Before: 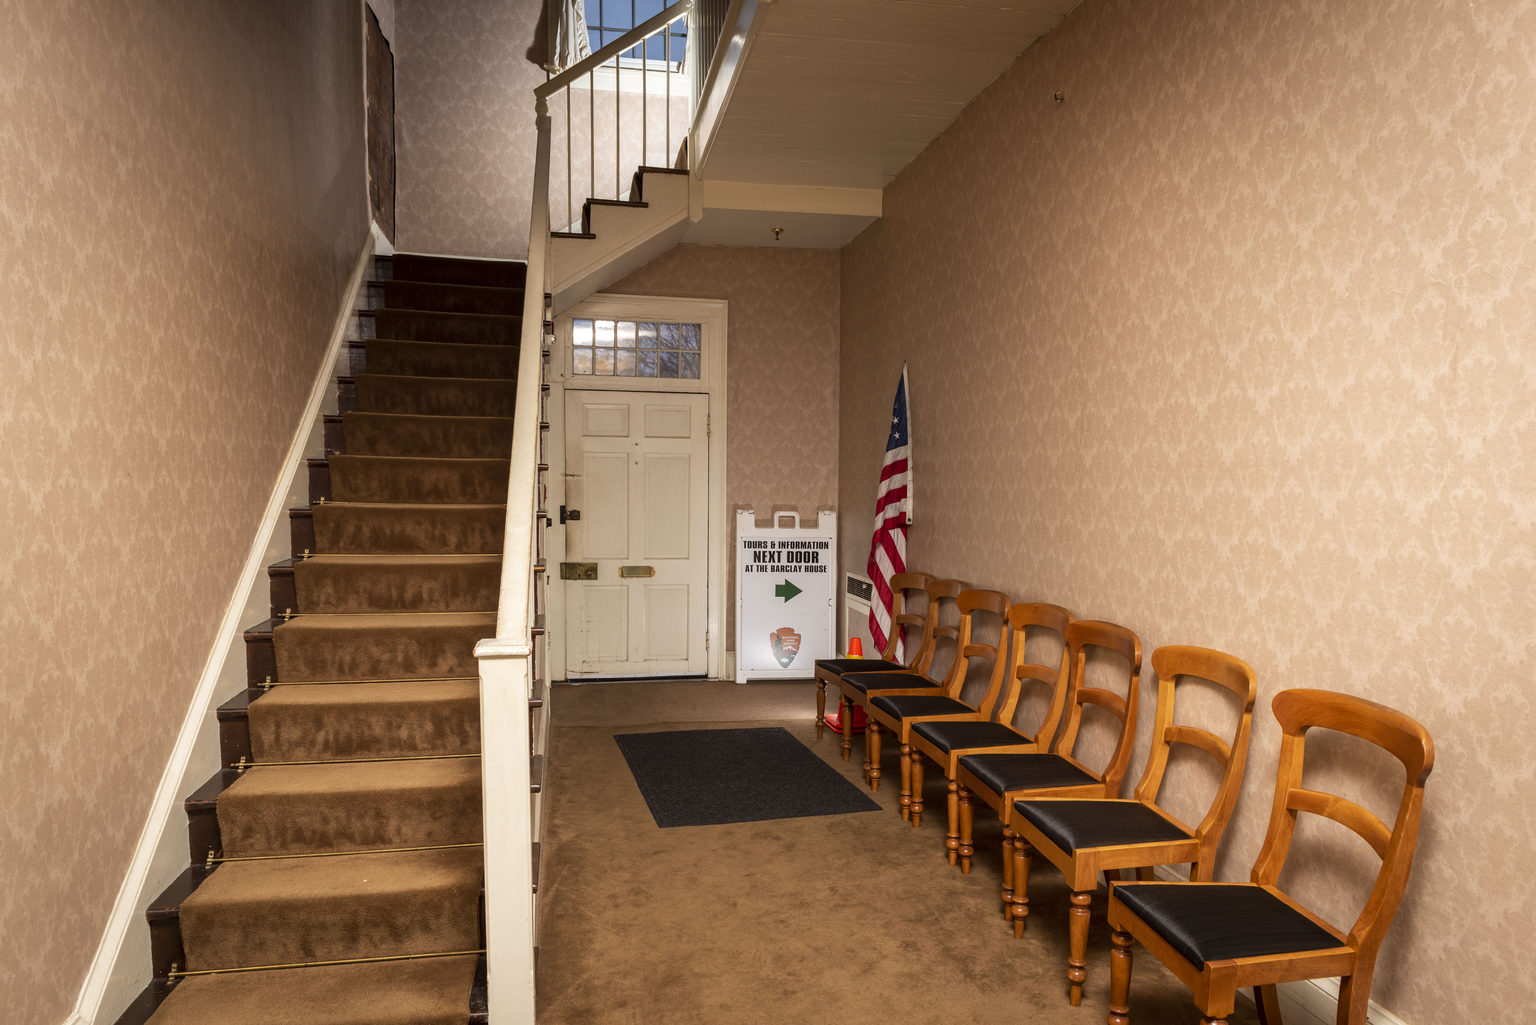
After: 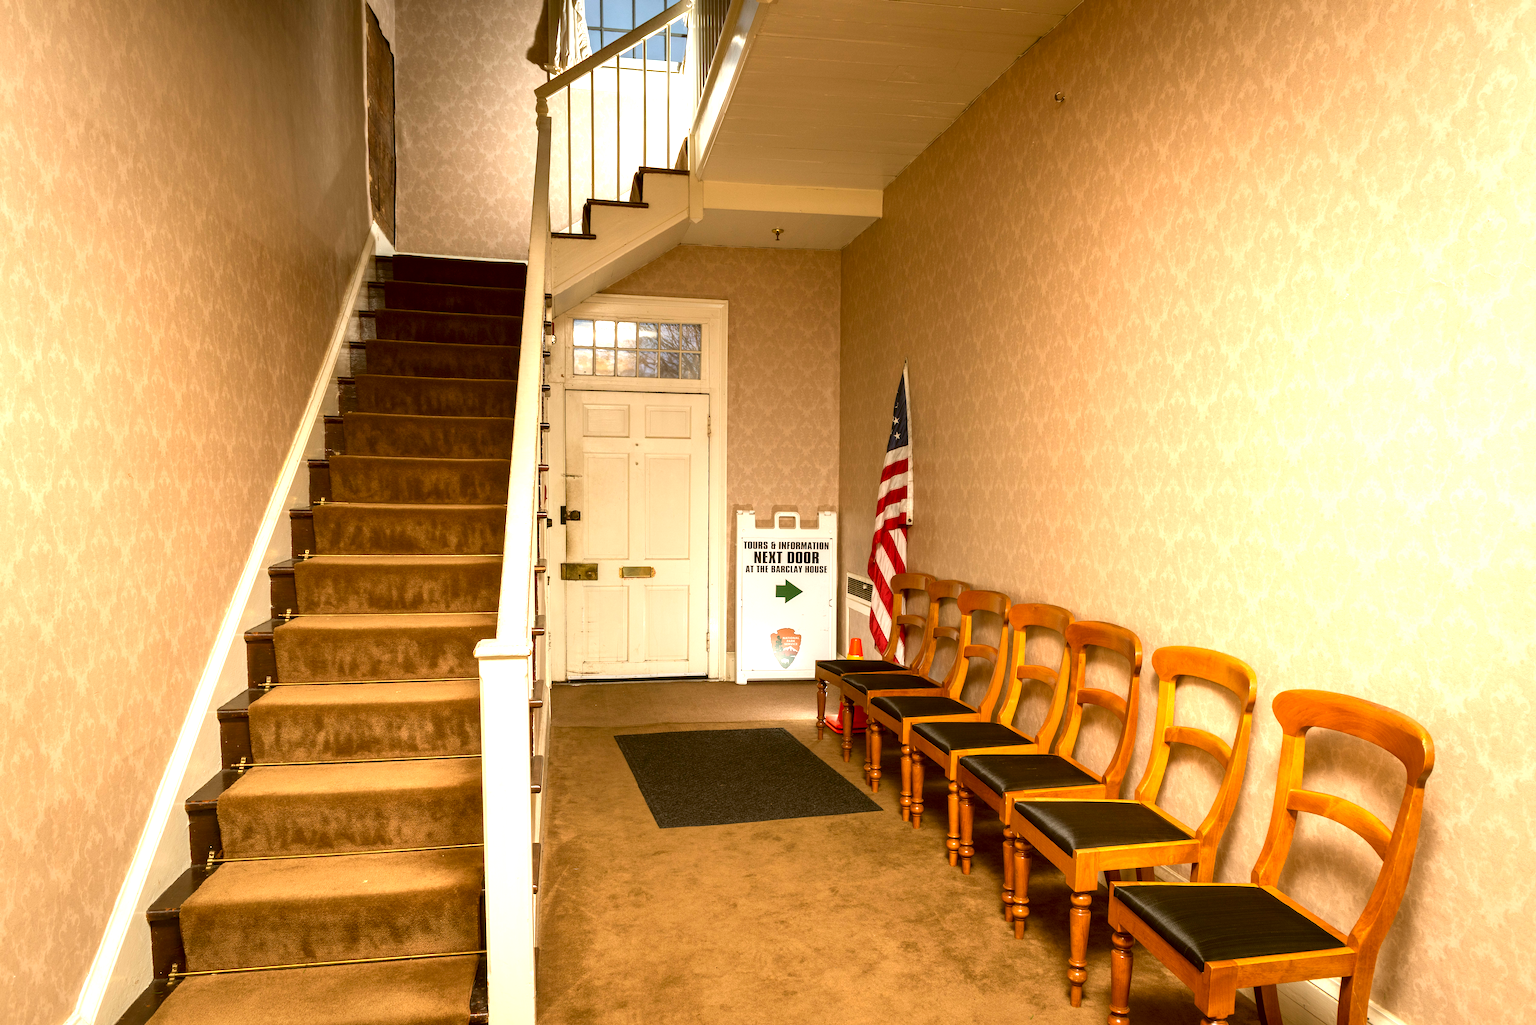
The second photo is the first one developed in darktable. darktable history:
exposure: exposure 0.945 EV, compensate exposure bias true, compensate highlight preservation false
color correction: highlights a* -1.44, highlights b* 10.12, shadows a* 0.844, shadows b* 18.98
